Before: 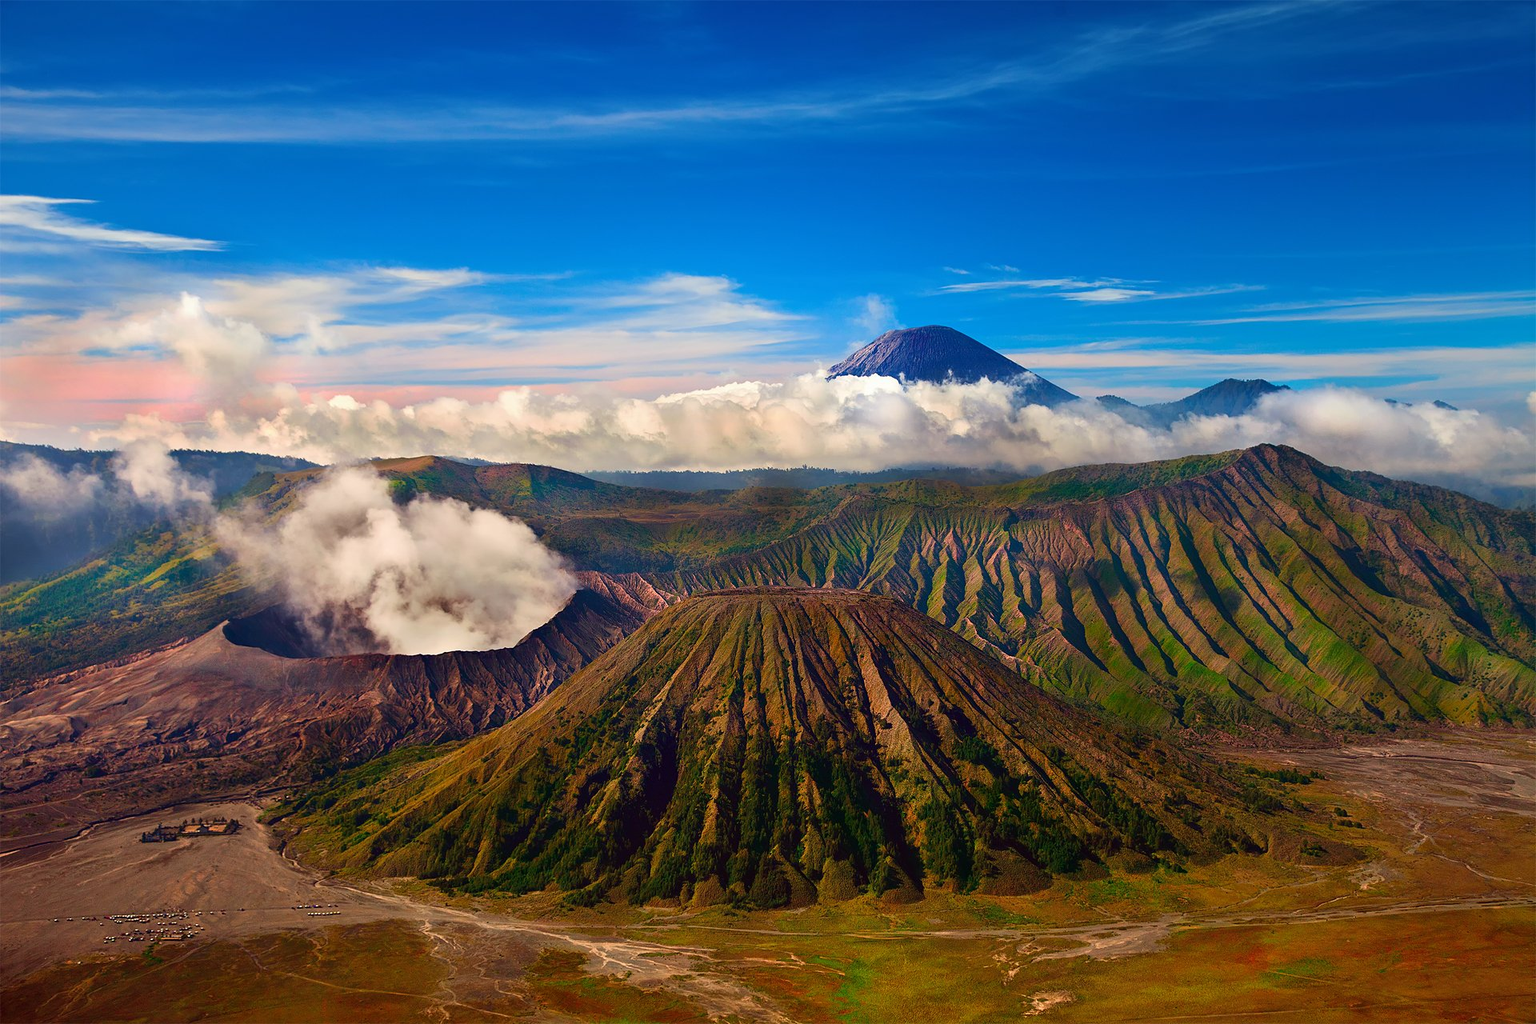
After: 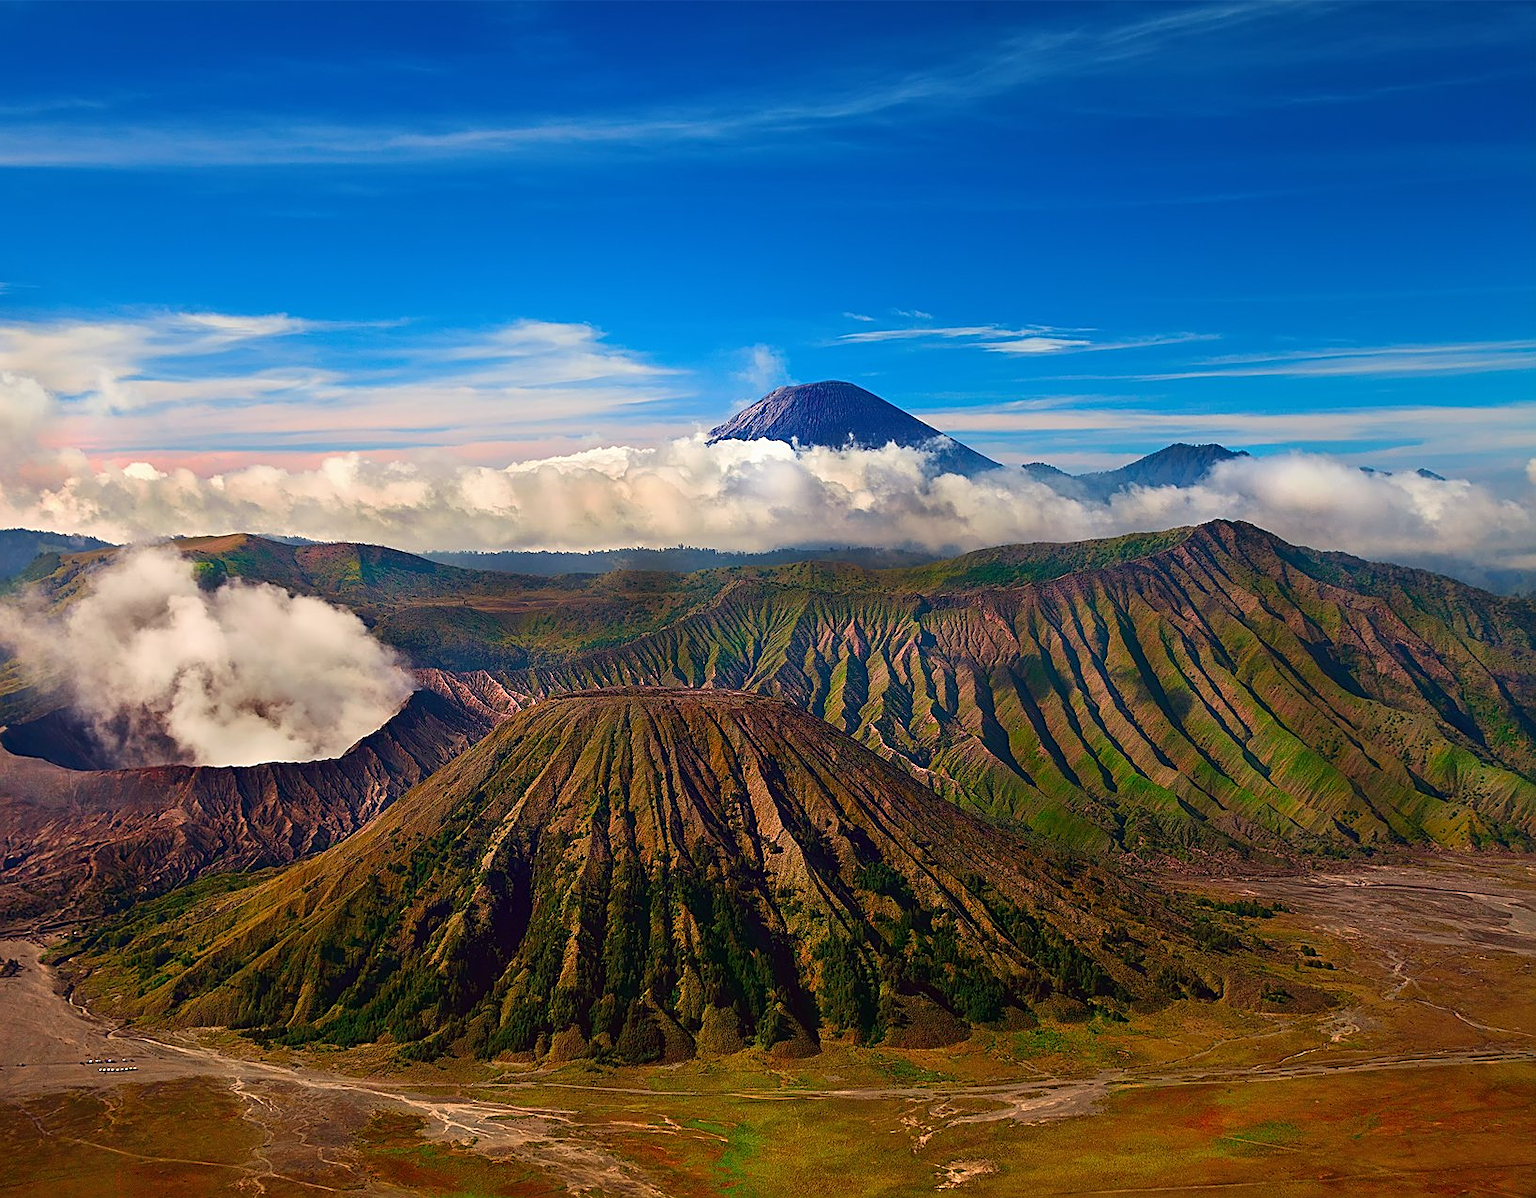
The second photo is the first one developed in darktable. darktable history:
crop and rotate: left 14.531%
sharpen: amount 0.498
